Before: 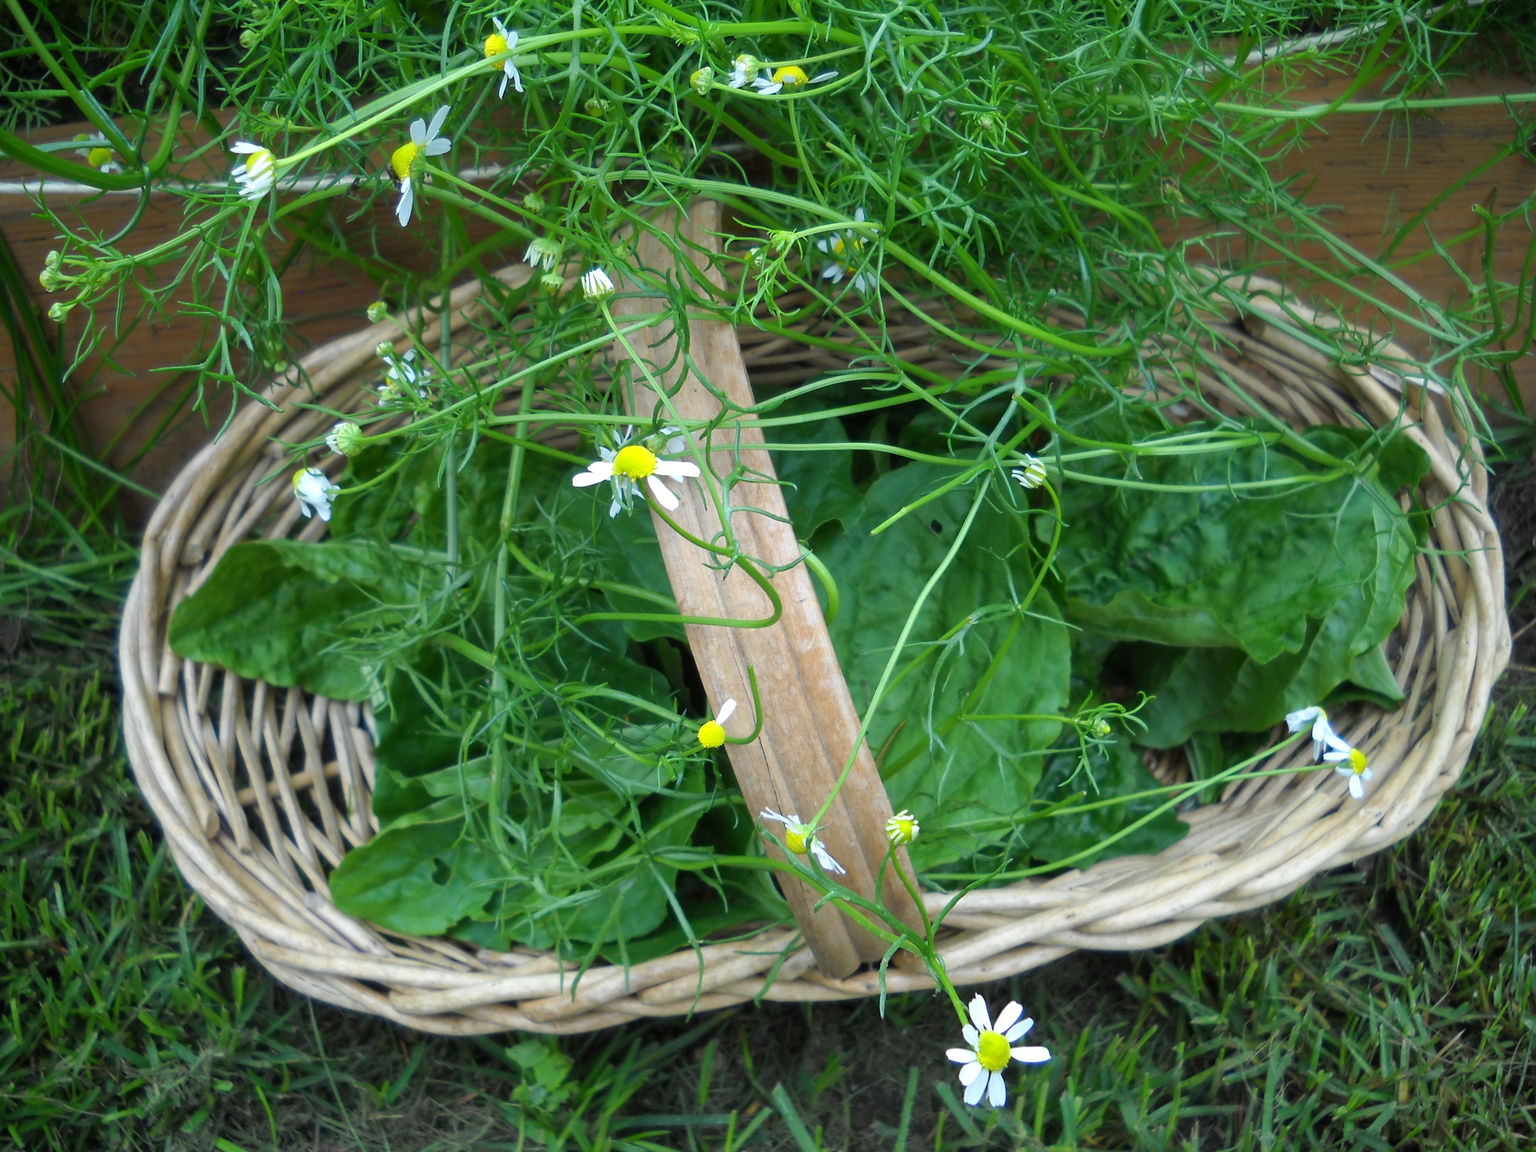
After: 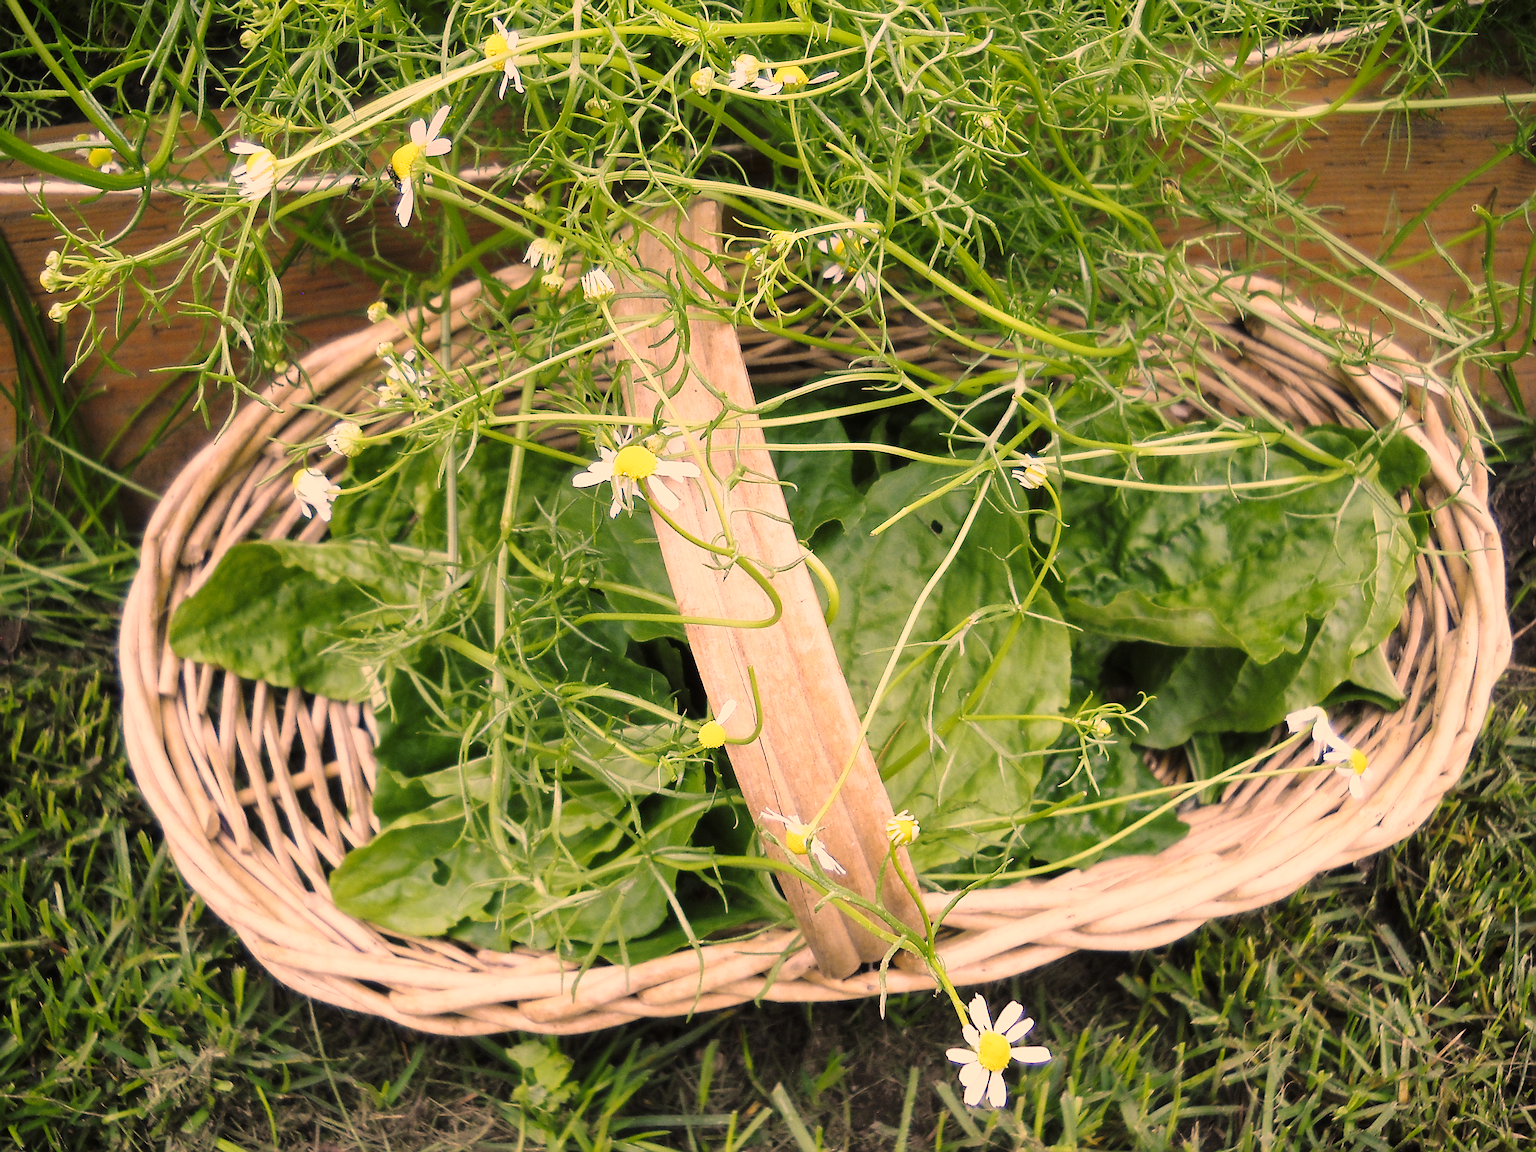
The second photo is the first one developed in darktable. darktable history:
exposure: exposure 0.029 EV, compensate highlight preservation false
base curve: curves: ch0 [(0, 0) (0.028, 0.03) (0.121, 0.232) (0.46, 0.748) (0.859, 0.968) (1, 1)], exposure shift 0.569, preserve colors none
sharpen: radius 1.725, amount 1.302
color correction: highlights a* 39.62, highlights b* 39.97, saturation 0.693
